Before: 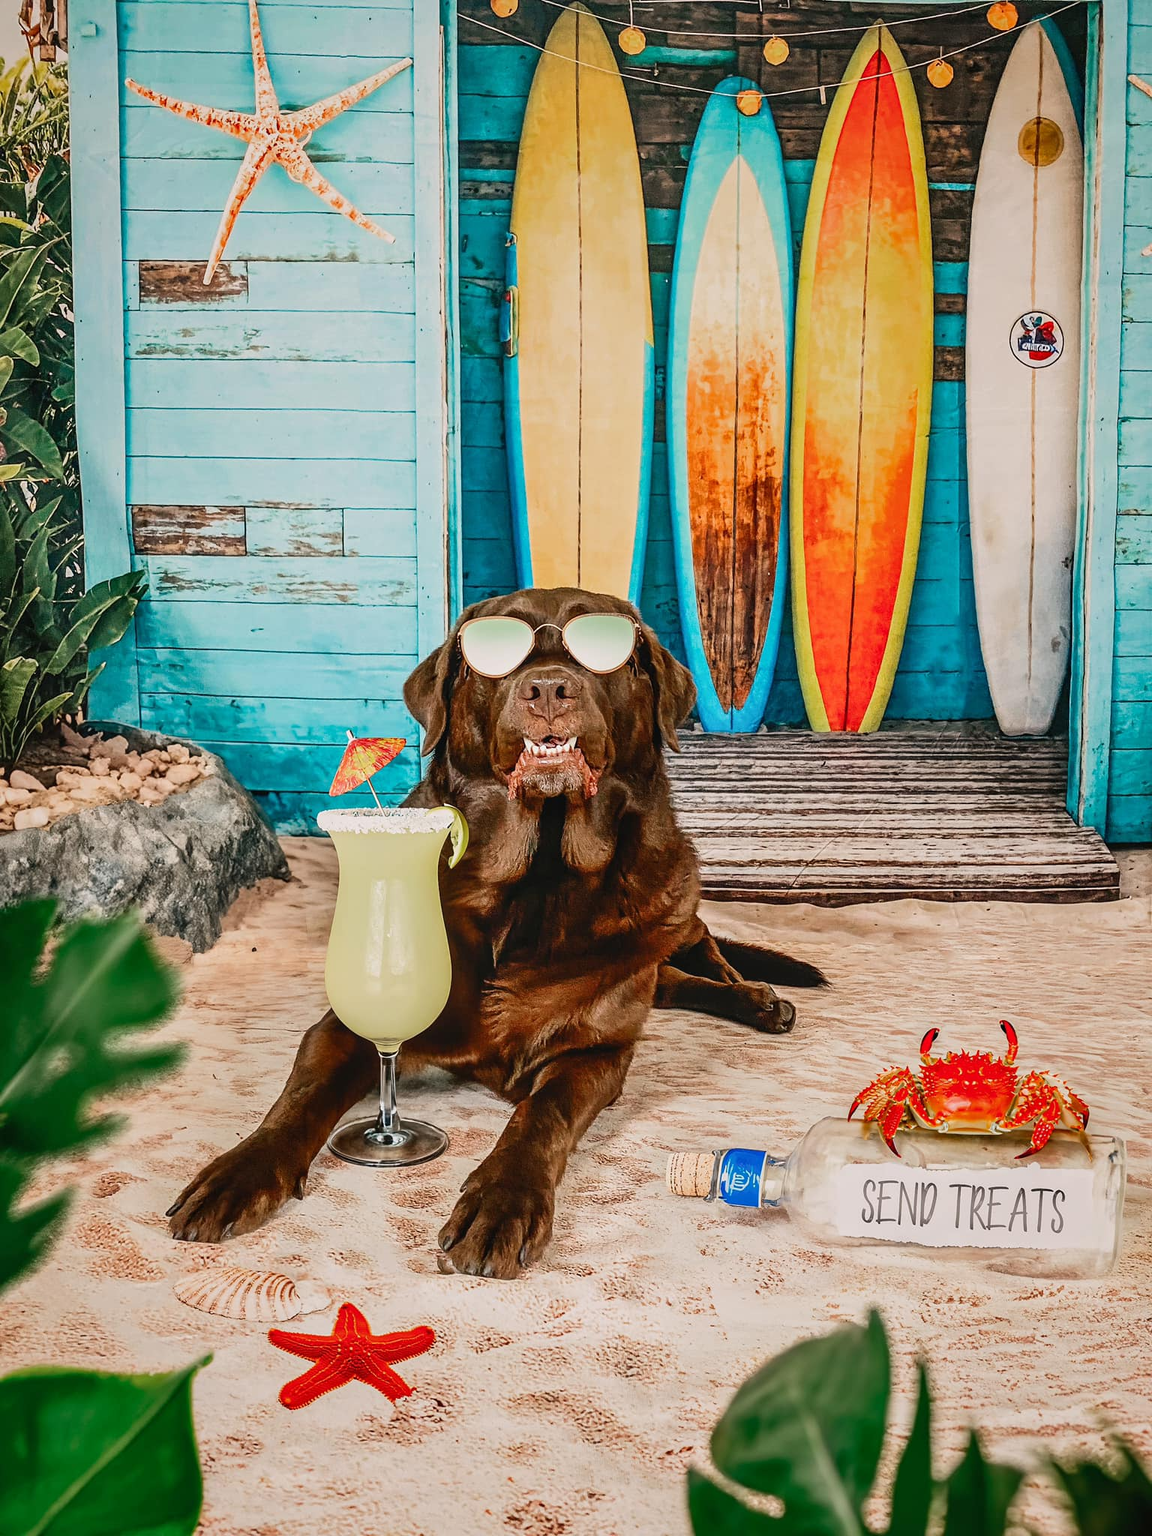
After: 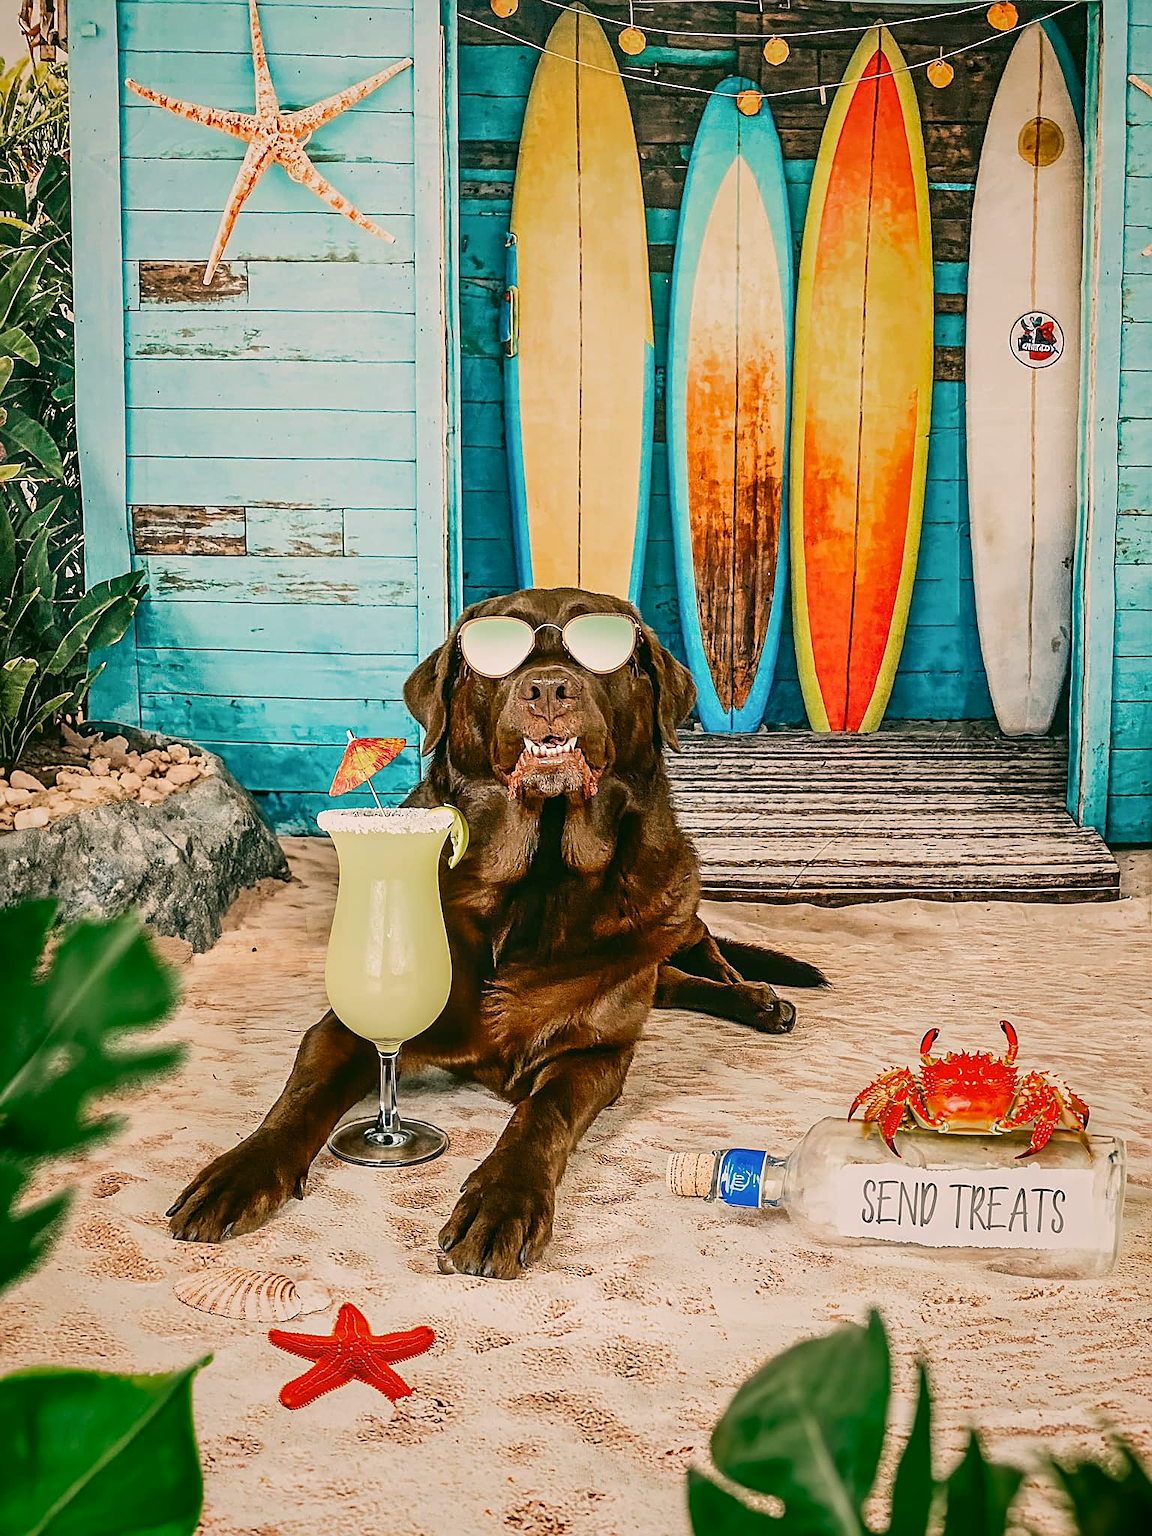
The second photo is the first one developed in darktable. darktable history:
sharpen: on, module defaults
color correction: highlights a* 4.02, highlights b* 4.98, shadows a* -7.55, shadows b* 4.98
